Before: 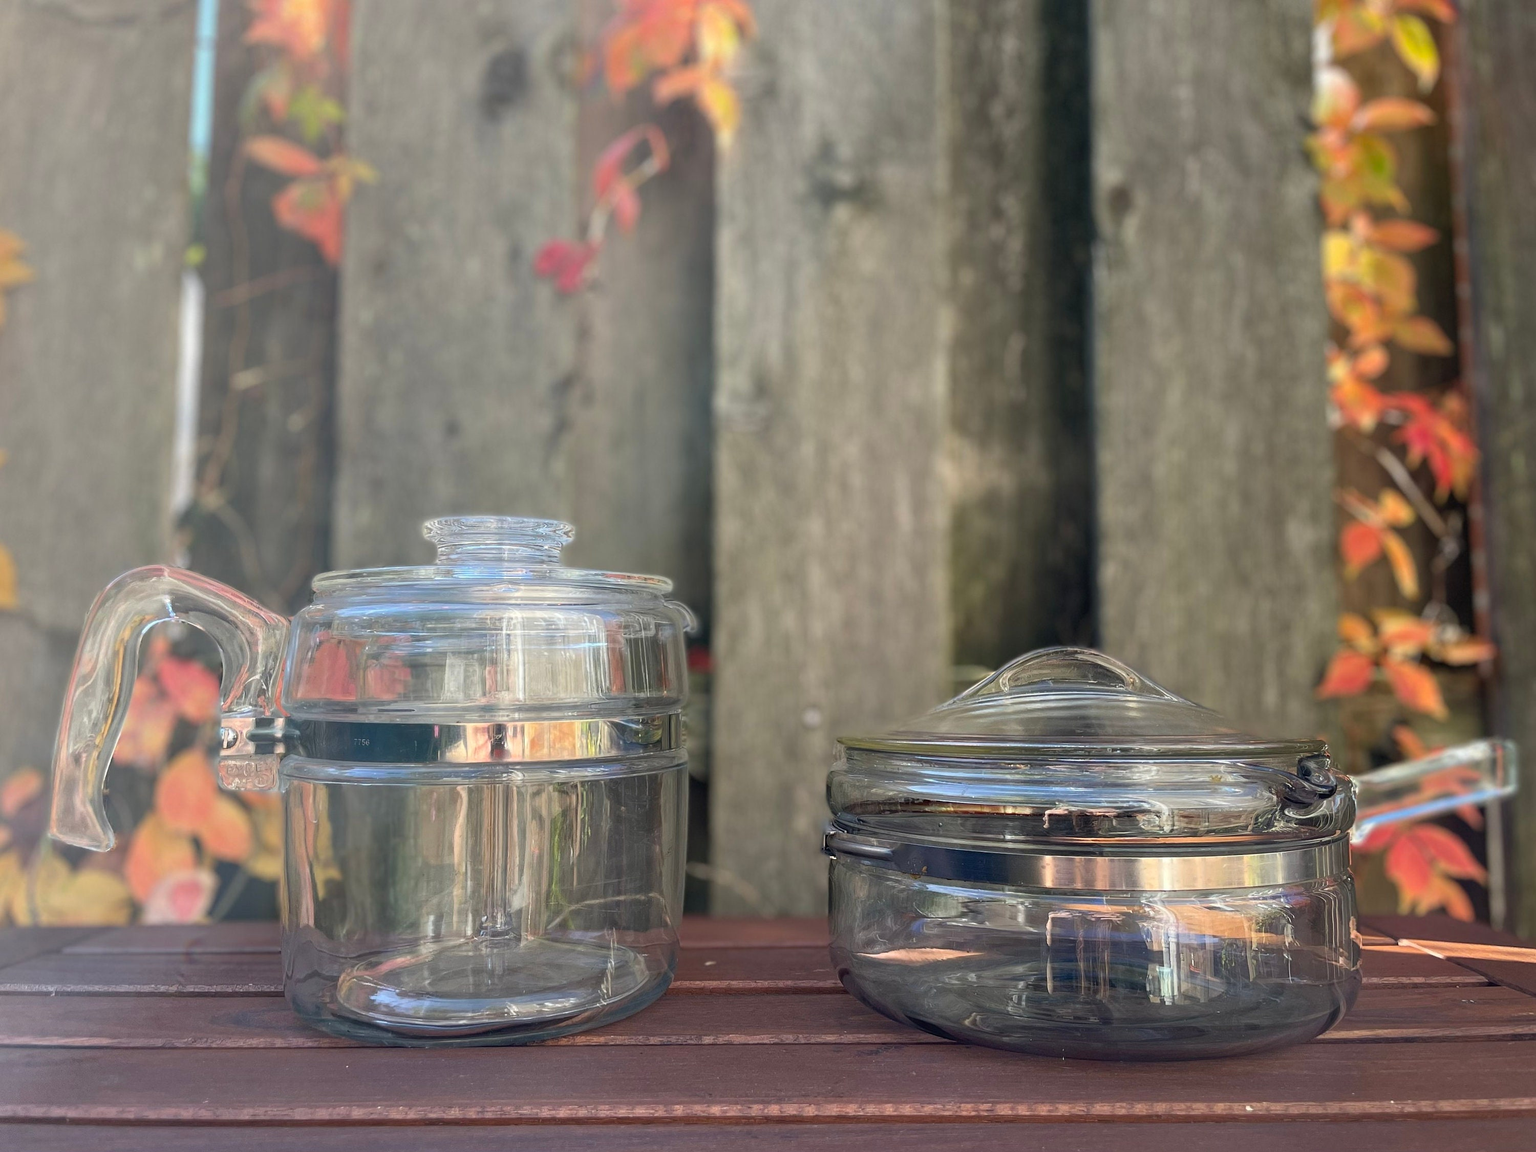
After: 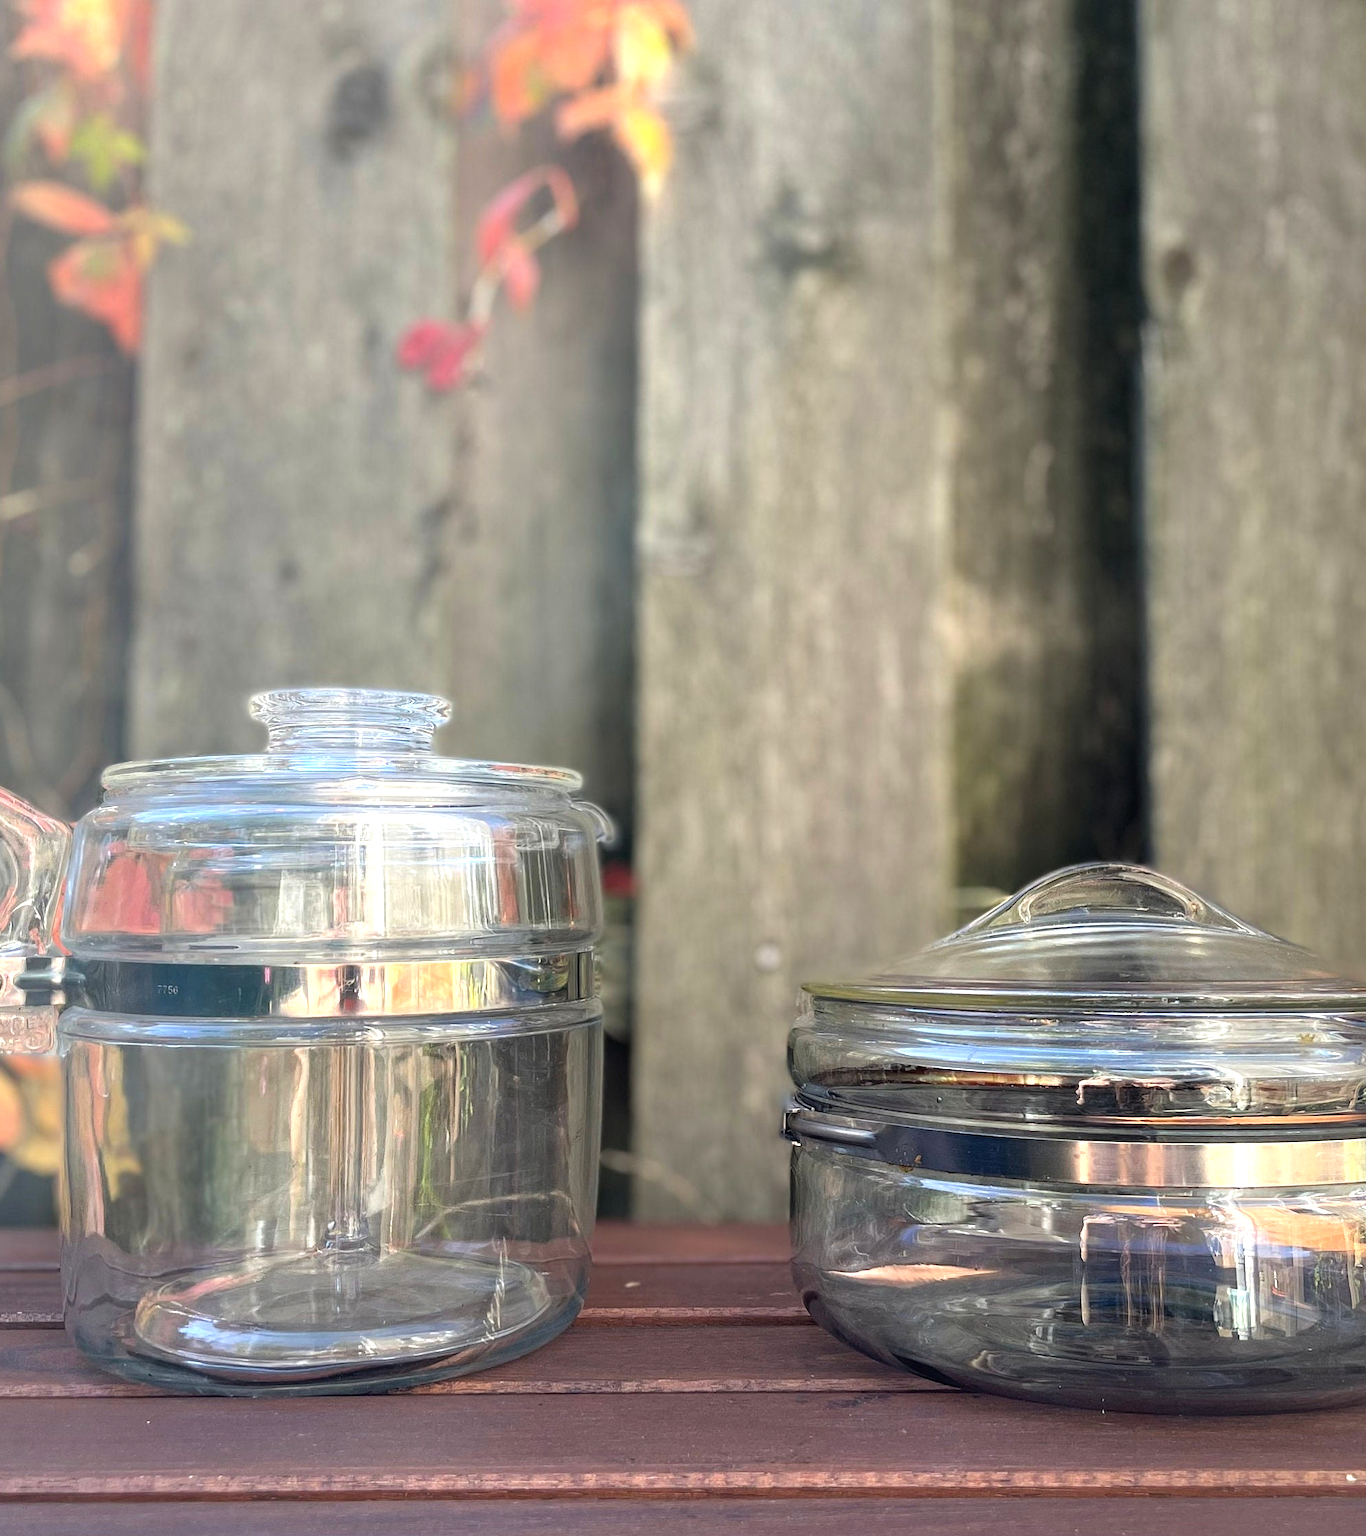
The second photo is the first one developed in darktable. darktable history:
crop: left 15.367%, right 17.906%
shadows and highlights: shadows 36.98, highlights -27.2, soften with gaussian
tone equalizer: -8 EV -0.749 EV, -7 EV -0.71 EV, -6 EV -0.564 EV, -5 EV -0.373 EV, -3 EV 0.401 EV, -2 EV 0.6 EV, -1 EV 0.694 EV, +0 EV 0.74 EV, luminance estimator HSV value / RGB max
